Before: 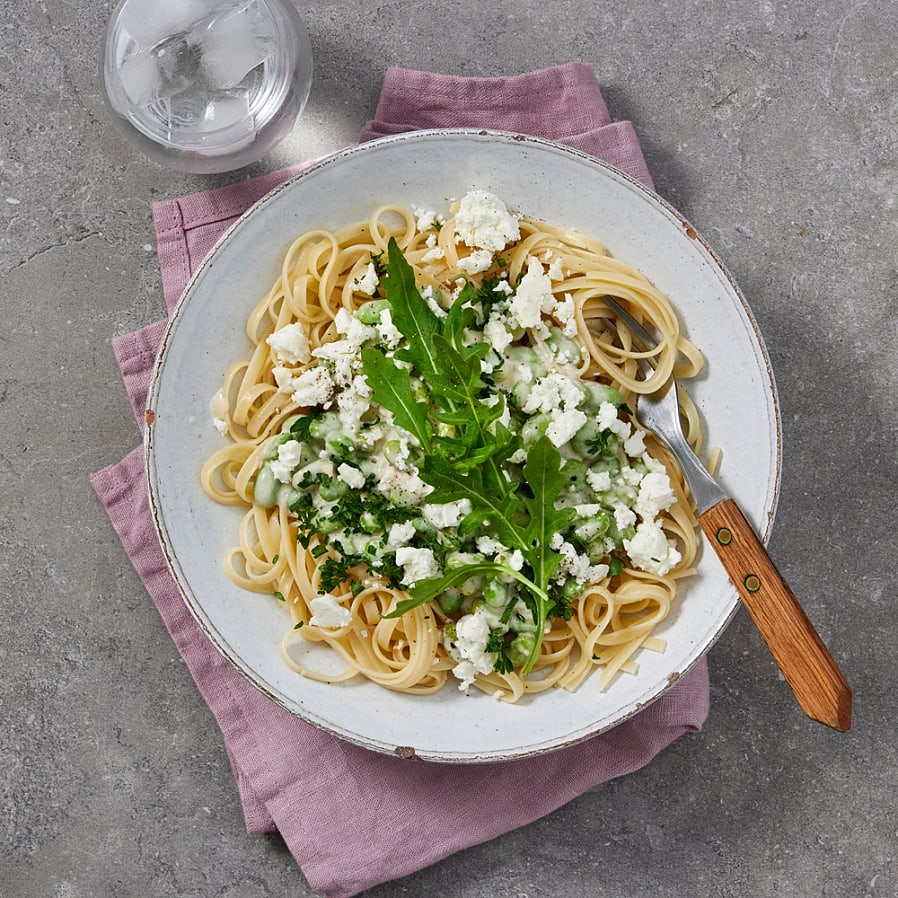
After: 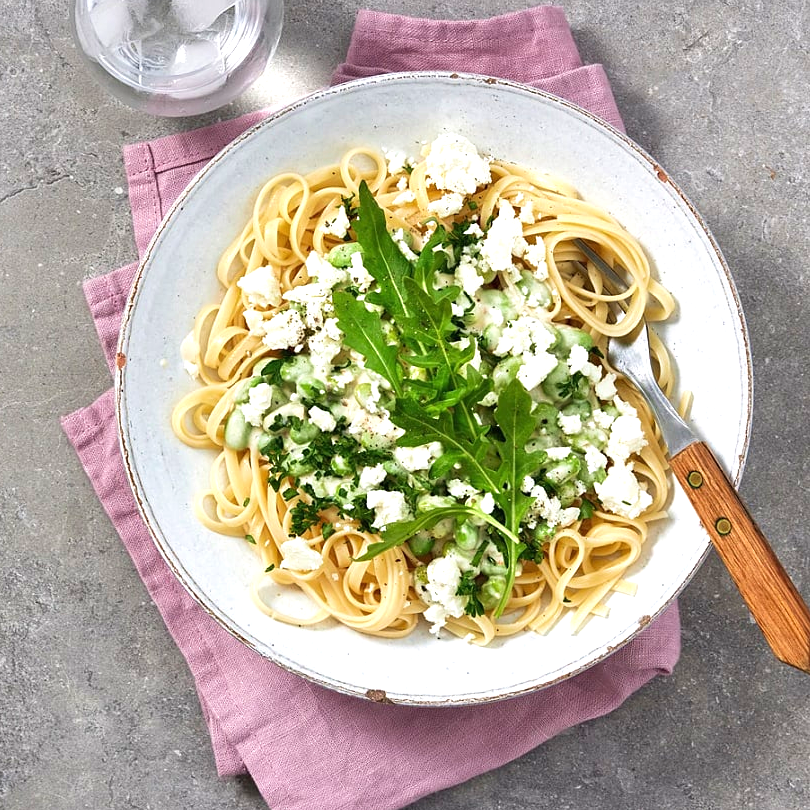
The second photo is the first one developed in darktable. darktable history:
exposure: black level correction 0, exposure 0.7 EV, compensate exposure bias true, compensate highlight preservation false
crop: left 3.305%, top 6.436%, right 6.389%, bottom 3.258%
velvia: on, module defaults
